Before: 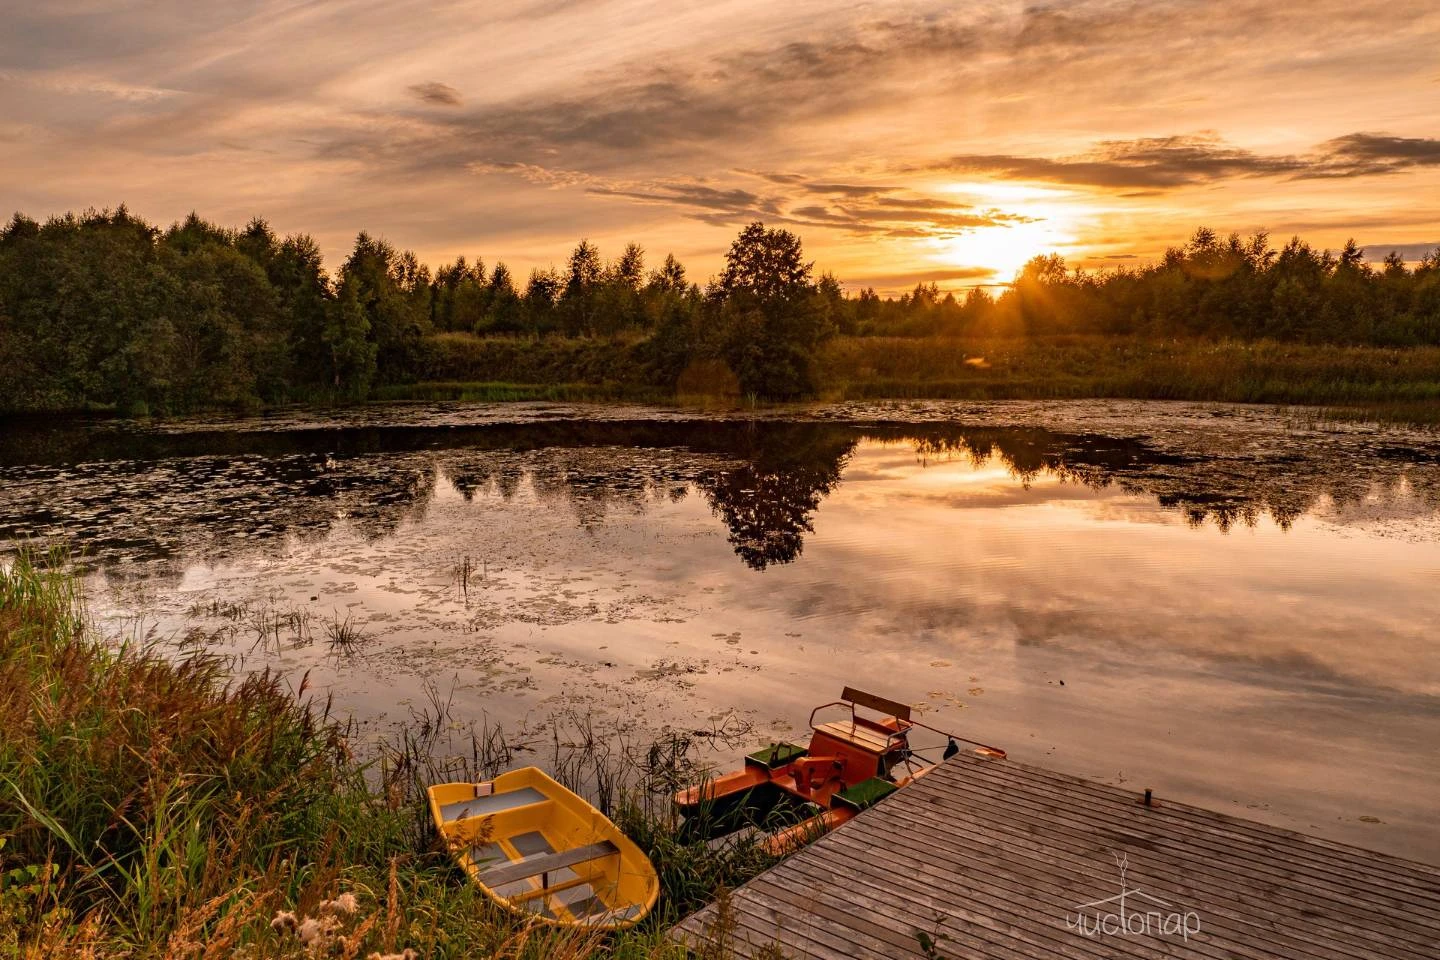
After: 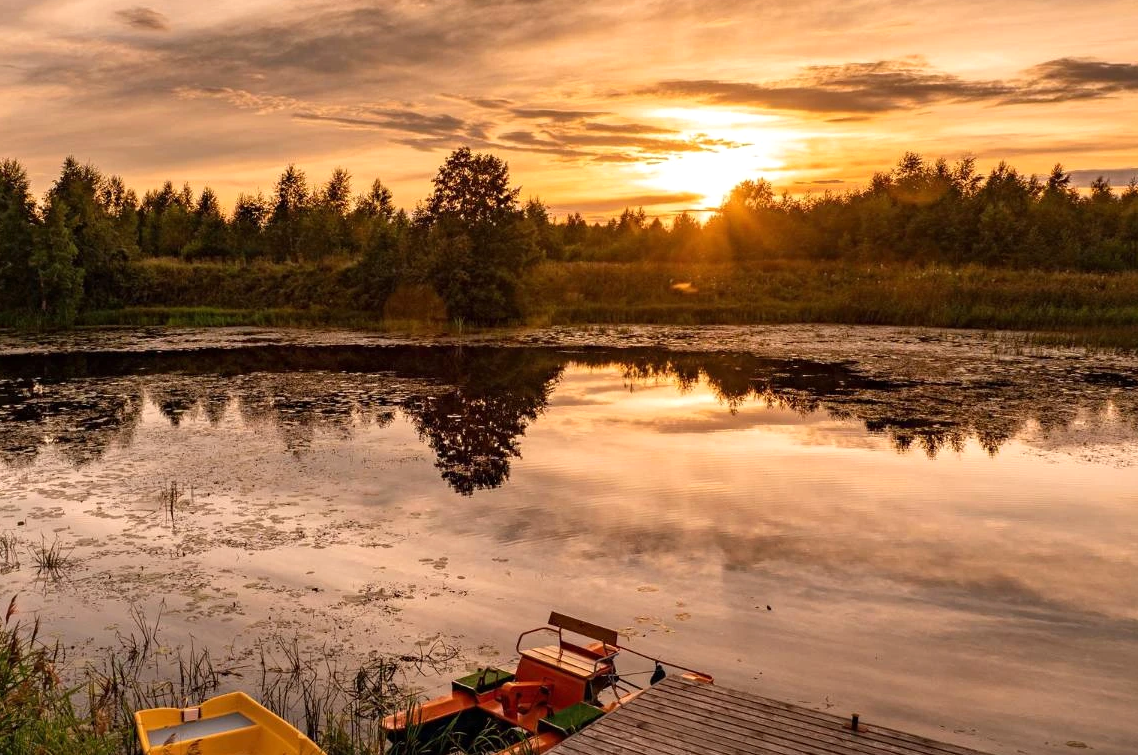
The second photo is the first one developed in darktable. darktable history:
exposure: exposure 0.163 EV, compensate highlight preservation false
crop and rotate: left 20.405%, top 7.889%, right 0.501%, bottom 13.373%
